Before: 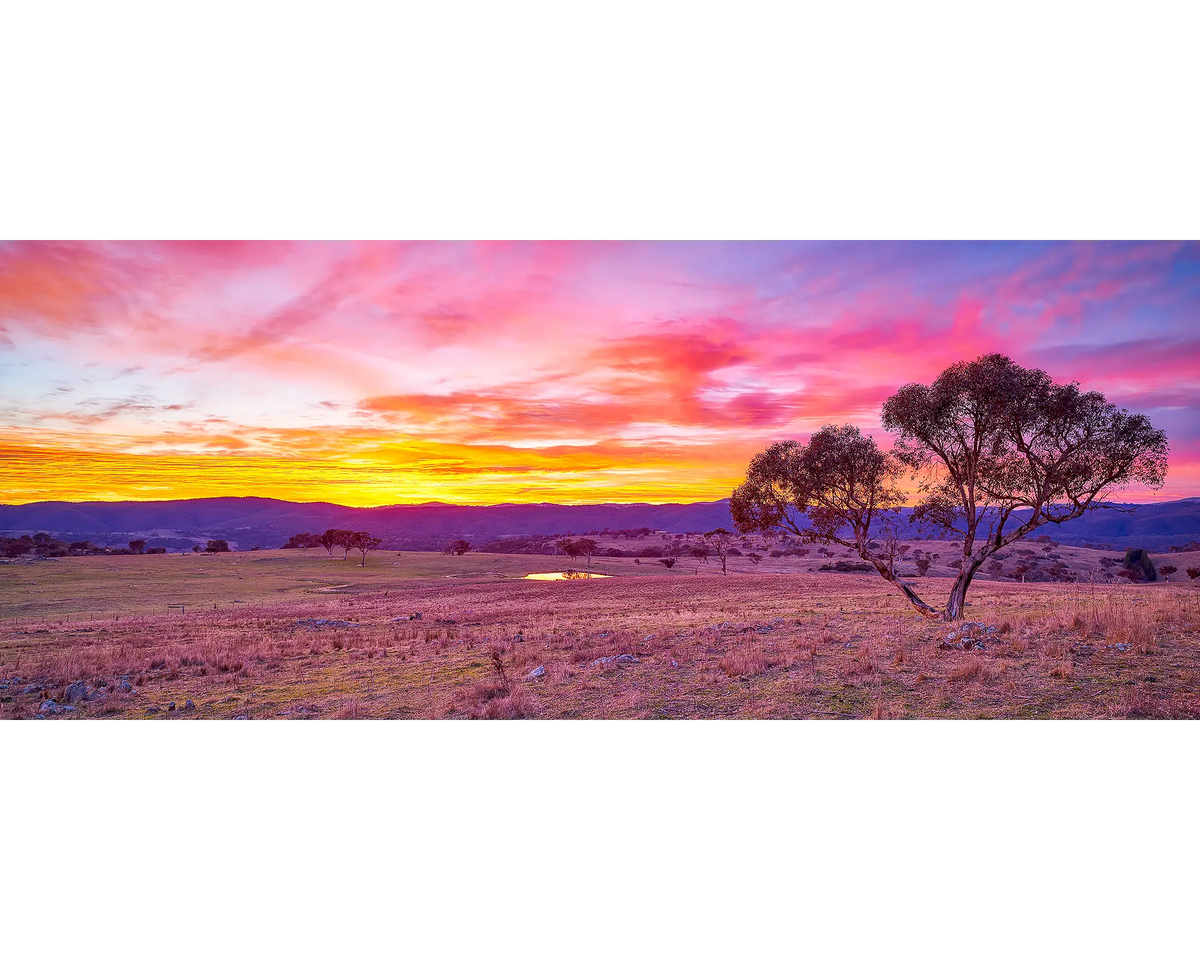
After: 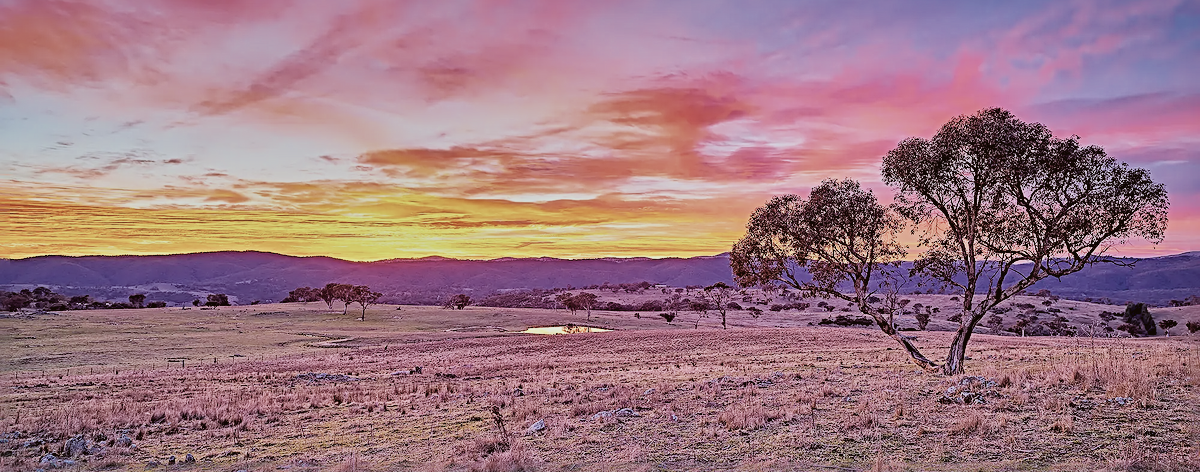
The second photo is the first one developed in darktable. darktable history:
exposure: black level correction 0, exposure 0.696 EV, compensate highlight preservation false
crop and rotate: top 25.711%, bottom 25.106%
sharpen: radius 3.743, amount 0.925
contrast brightness saturation: contrast -0.041, saturation -0.403
shadows and highlights: white point adjustment 0.14, highlights -70.63, shadows color adjustment 97.67%, soften with gaussian
color correction: highlights a* -2.87, highlights b* -2.37, shadows a* 2.03, shadows b* 2.82
filmic rgb: black relative exposure -6.1 EV, white relative exposure 6.98 EV, threshold 5.97 EV, hardness 2.25, color science v6 (2022), iterations of high-quality reconstruction 0, enable highlight reconstruction true
